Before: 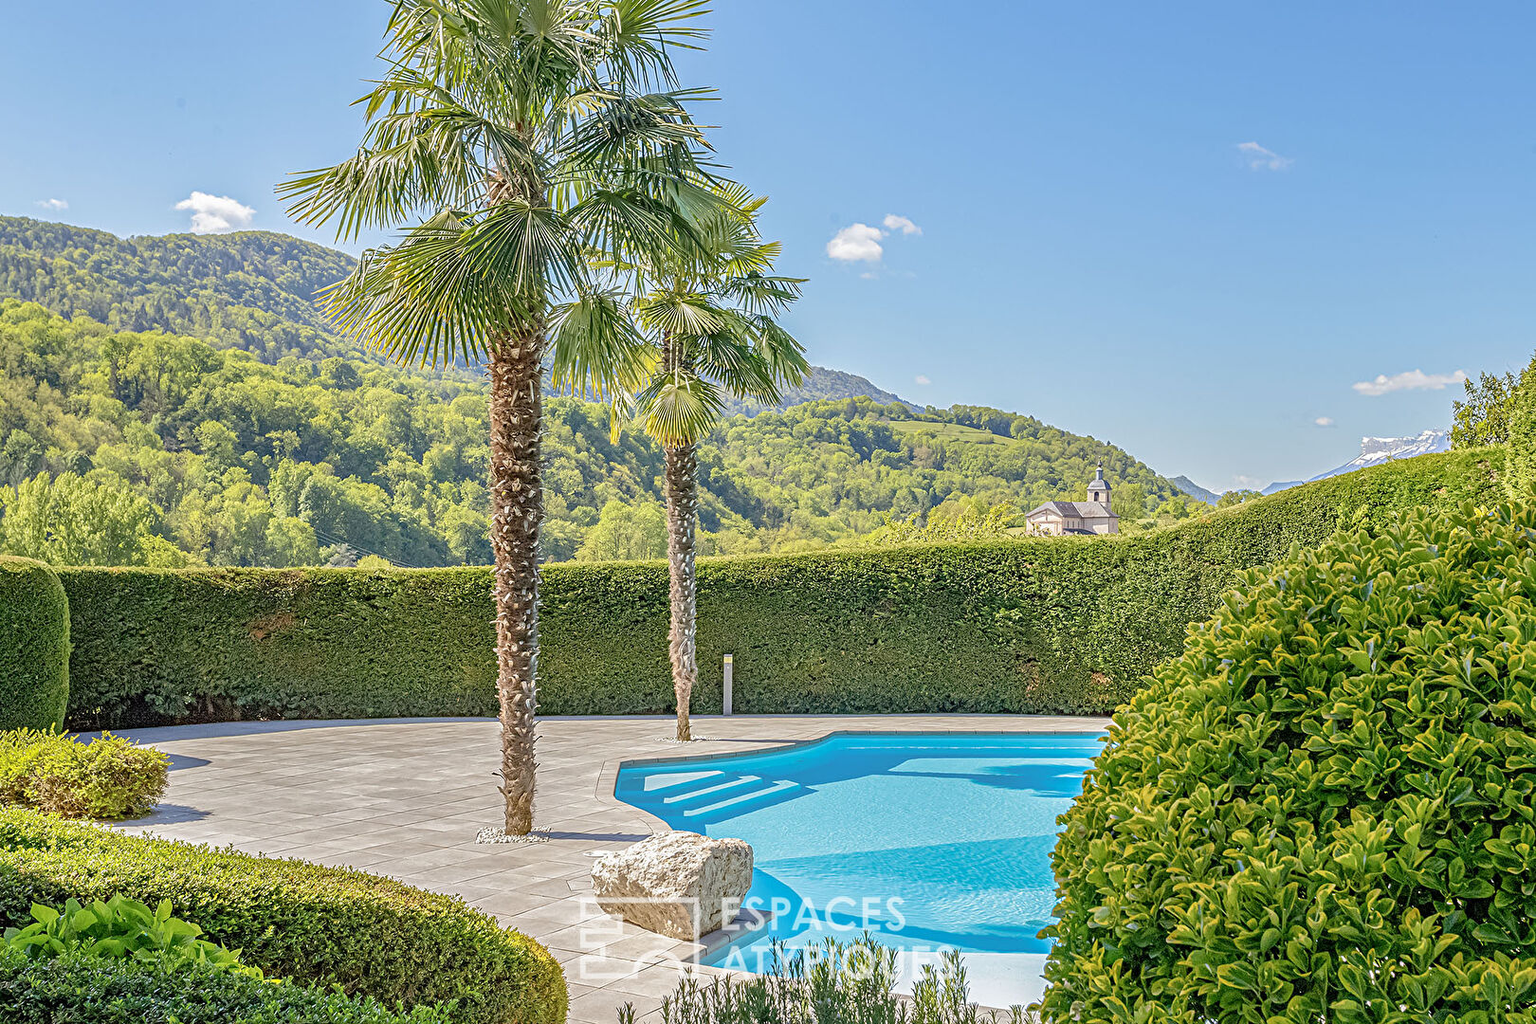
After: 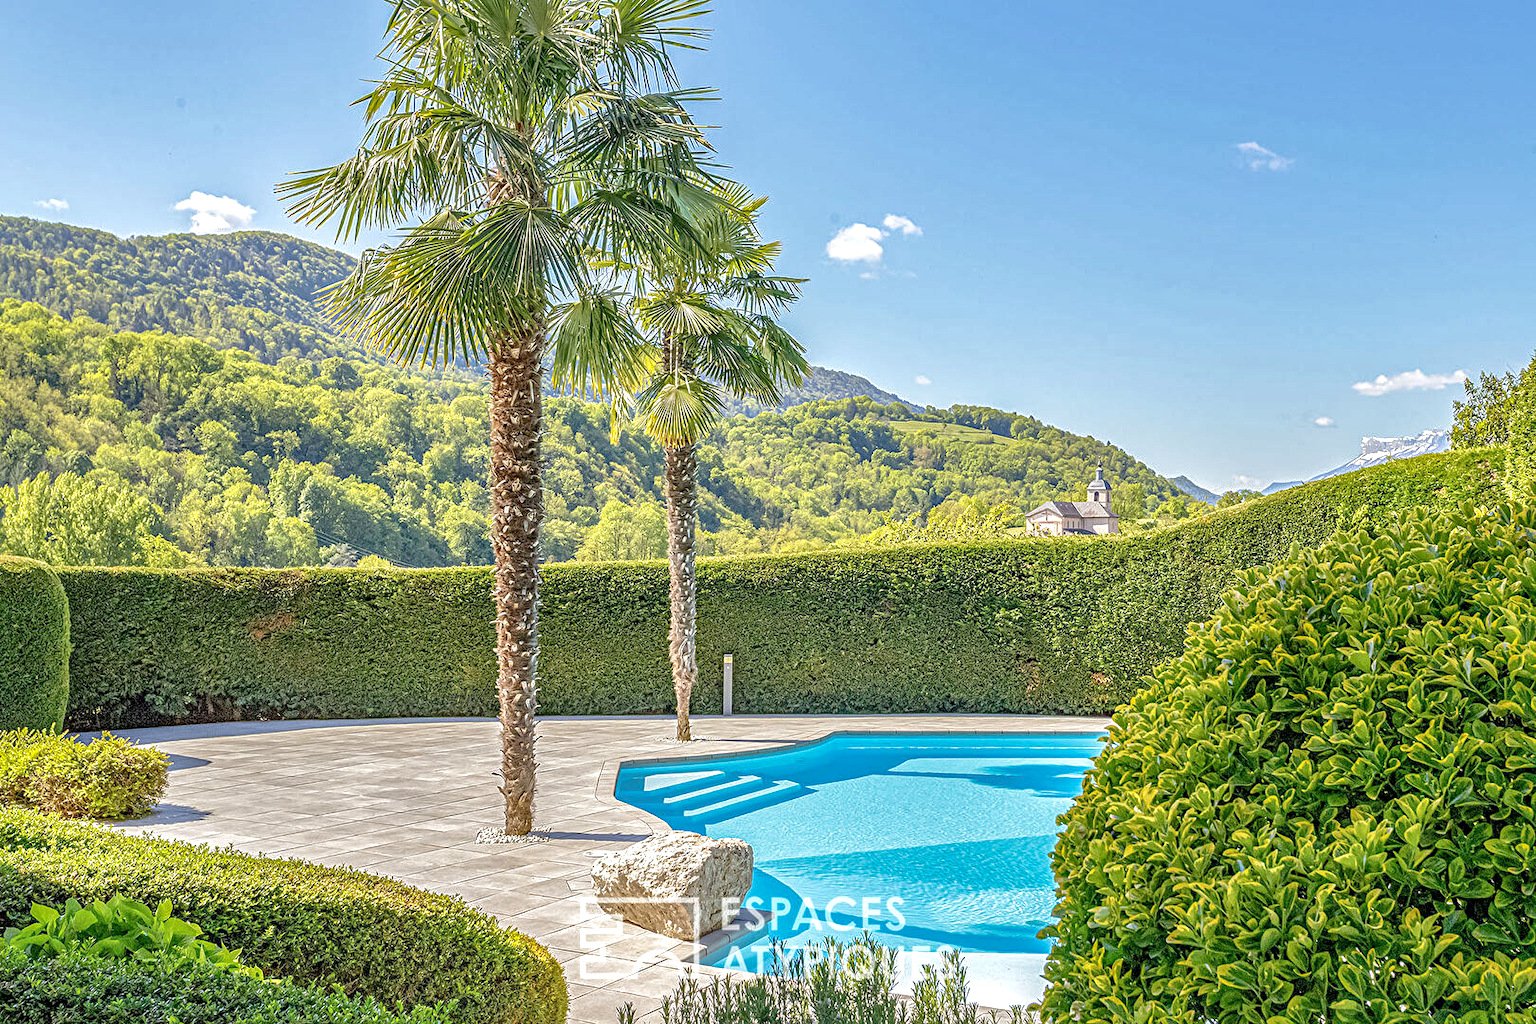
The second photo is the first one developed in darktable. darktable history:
tone curve: curves: ch0 [(0, 0) (0.003, 0.003) (0.011, 0.012) (0.025, 0.026) (0.044, 0.046) (0.069, 0.072) (0.1, 0.104) (0.136, 0.141) (0.177, 0.184) (0.224, 0.233) (0.277, 0.288) (0.335, 0.348) (0.399, 0.414) (0.468, 0.486) (0.543, 0.564) (0.623, 0.647) (0.709, 0.736) (0.801, 0.831) (0.898, 0.921) (1, 1)], preserve colors none
local contrast: detail 130%
shadows and highlights: on, module defaults
exposure: exposure 0.29 EV, compensate highlight preservation false
